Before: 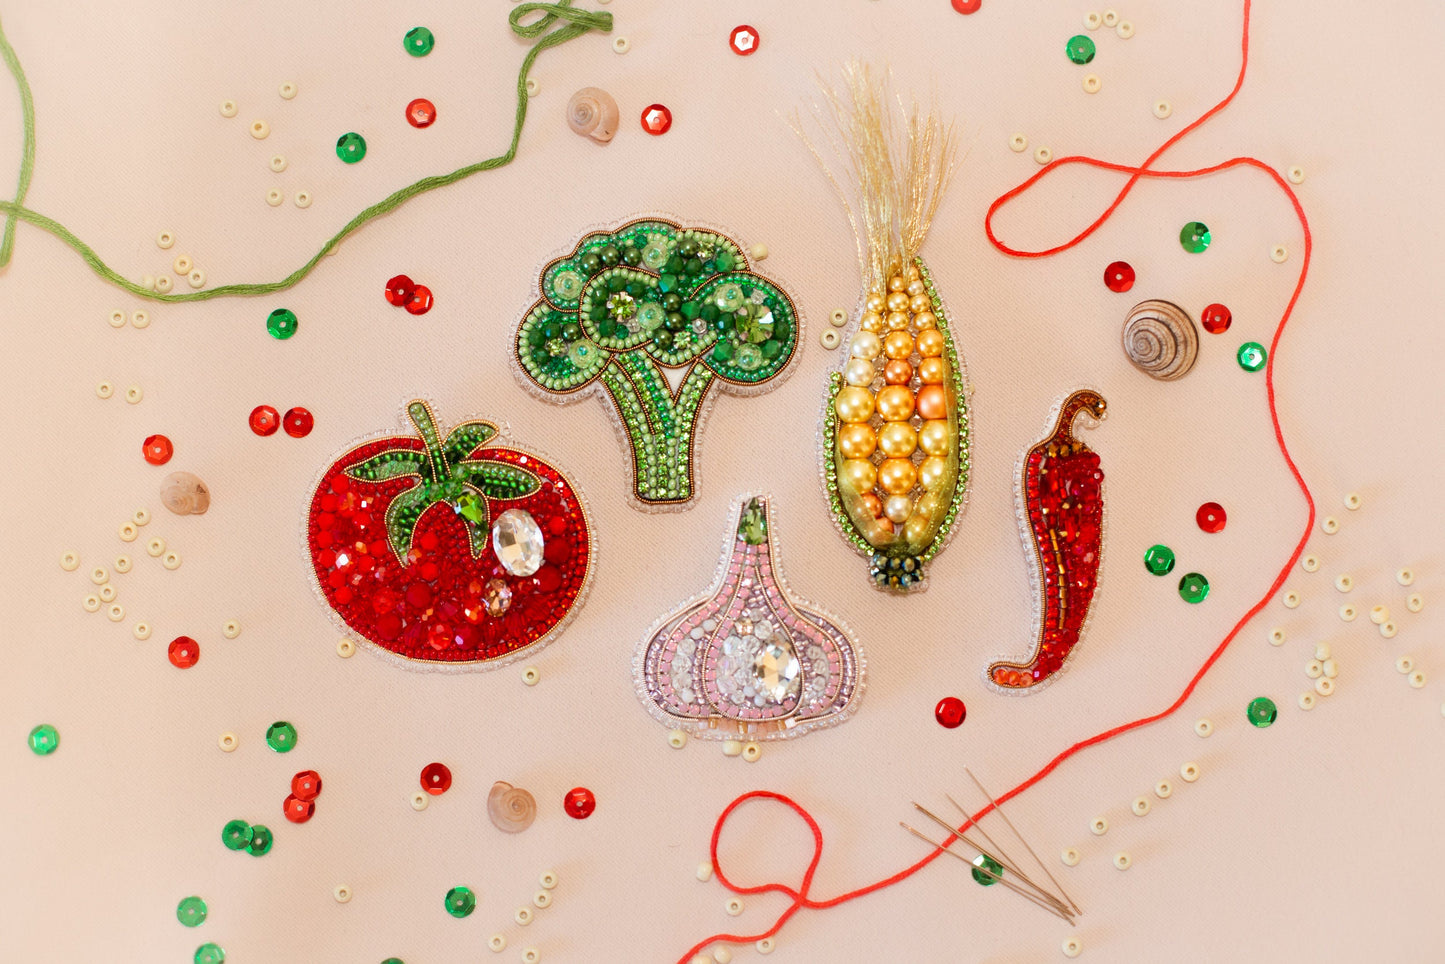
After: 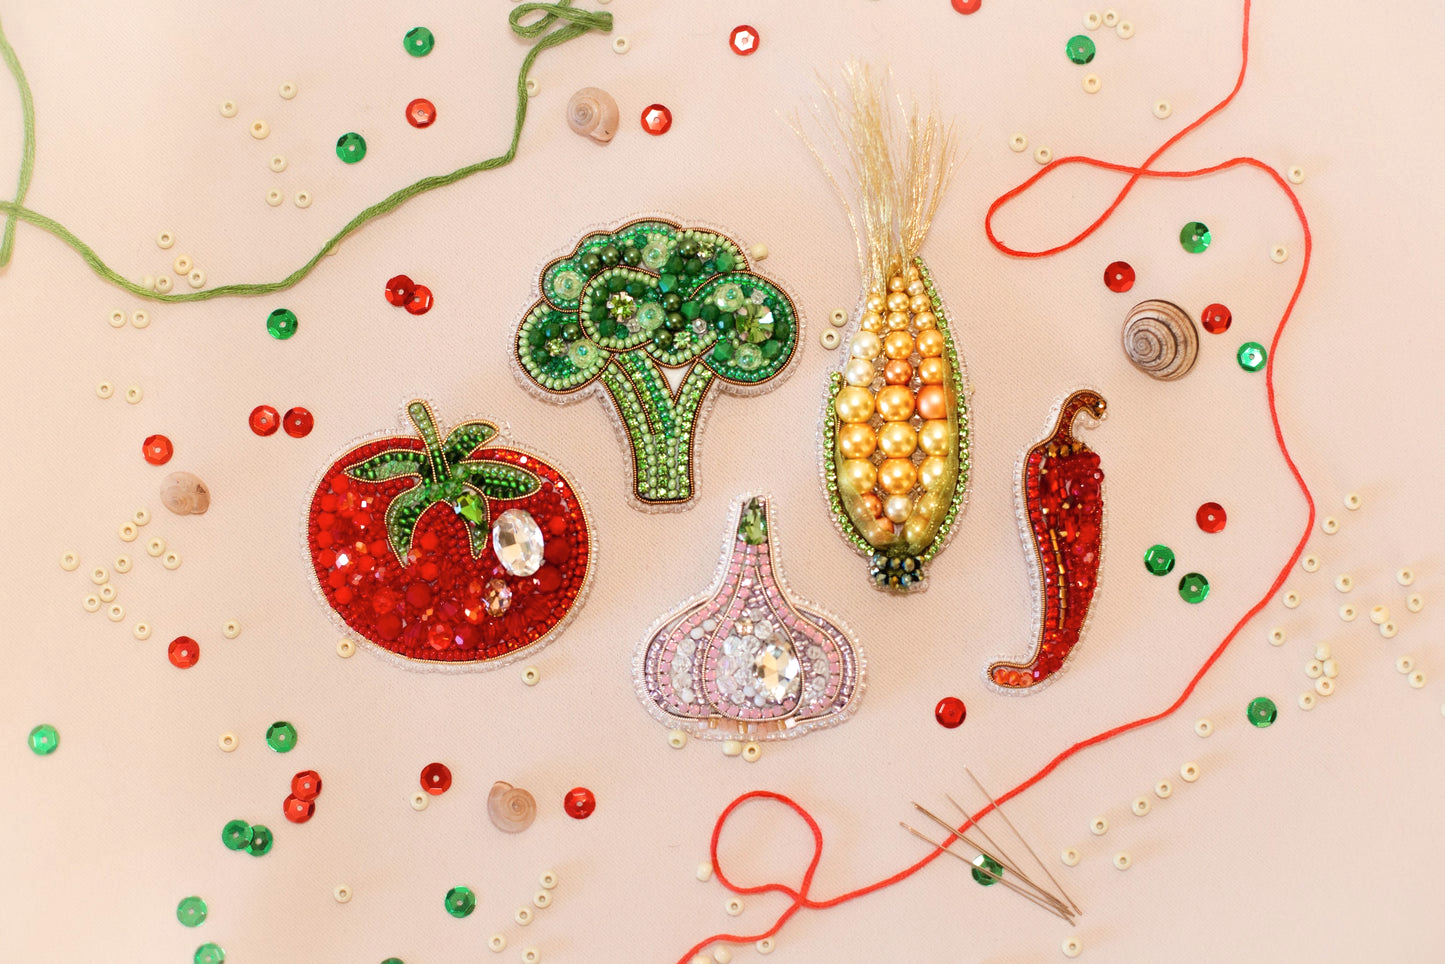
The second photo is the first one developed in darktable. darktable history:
shadows and highlights: radius 111.64, shadows 51.28, white point adjustment 9.13, highlights -2.54, soften with gaussian
exposure: exposure -0.211 EV, compensate highlight preservation false
